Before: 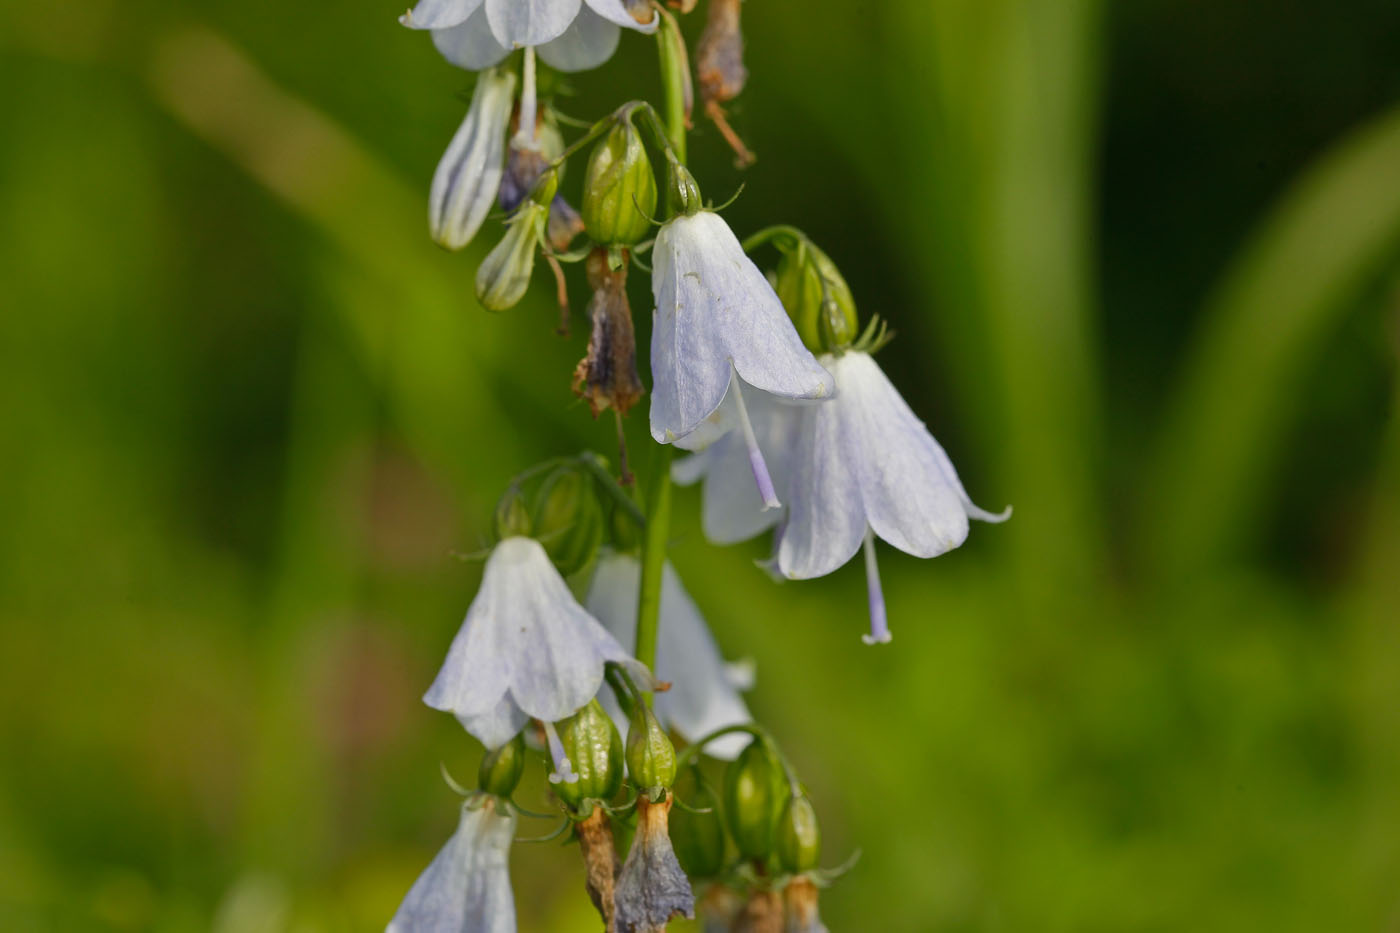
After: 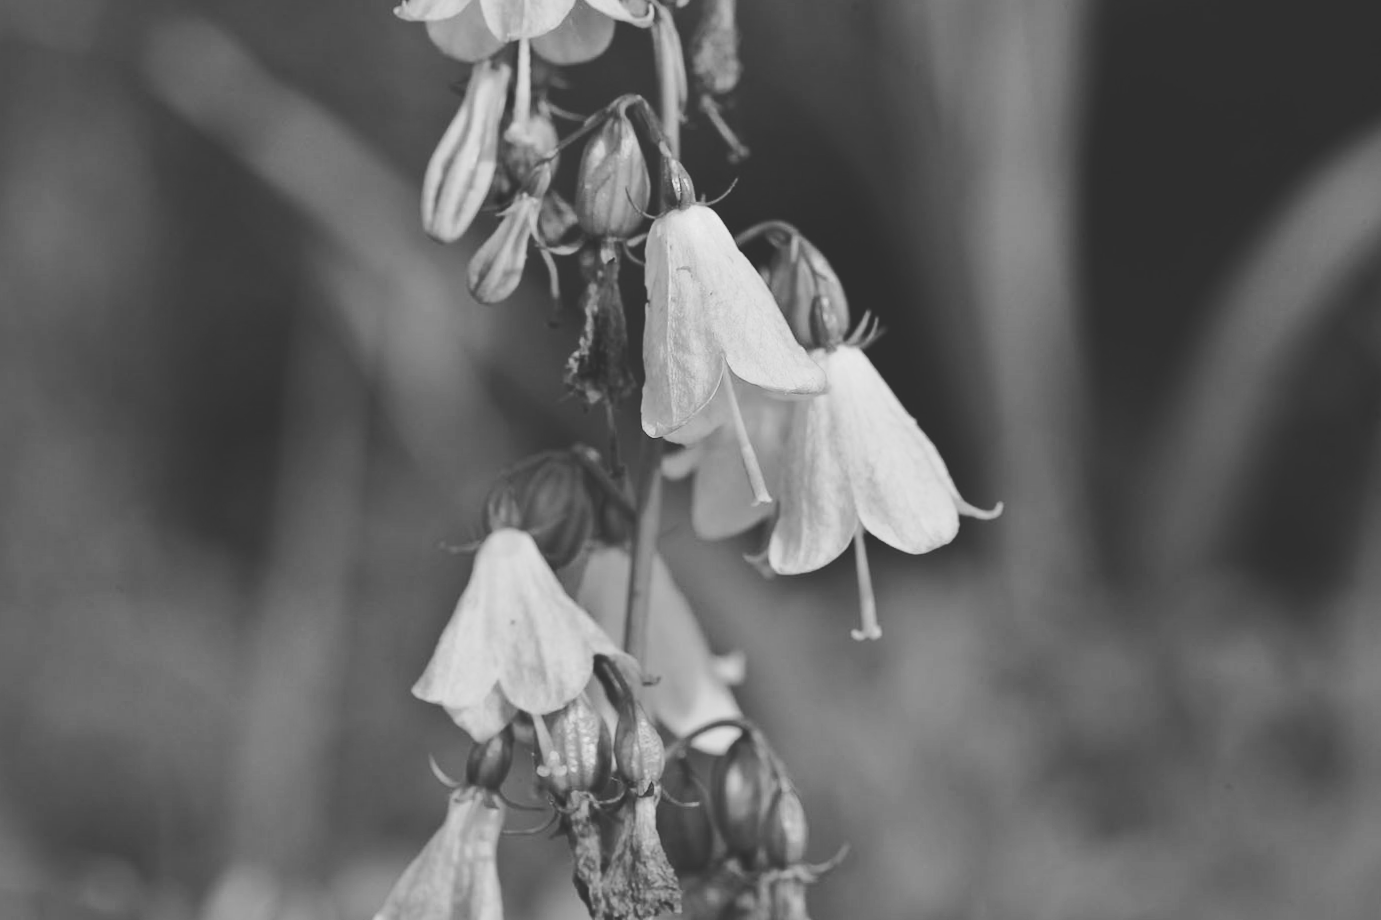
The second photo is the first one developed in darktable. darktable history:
crop and rotate: angle -0.5°
monochrome: a 2.21, b -1.33, size 2.2
tone curve: curves: ch0 [(0, 0) (0.003, 0.174) (0.011, 0.178) (0.025, 0.182) (0.044, 0.185) (0.069, 0.191) (0.1, 0.194) (0.136, 0.199) (0.177, 0.219) (0.224, 0.246) (0.277, 0.284) (0.335, 0.35) (0.399, 0.43) (0.468, 0.539) (0.543, 0.637) (0.623, 0.711) (0.709, 0.799) (0.801, 0.865) (0.898, 0.914) (1, 1)], preserve colors none
